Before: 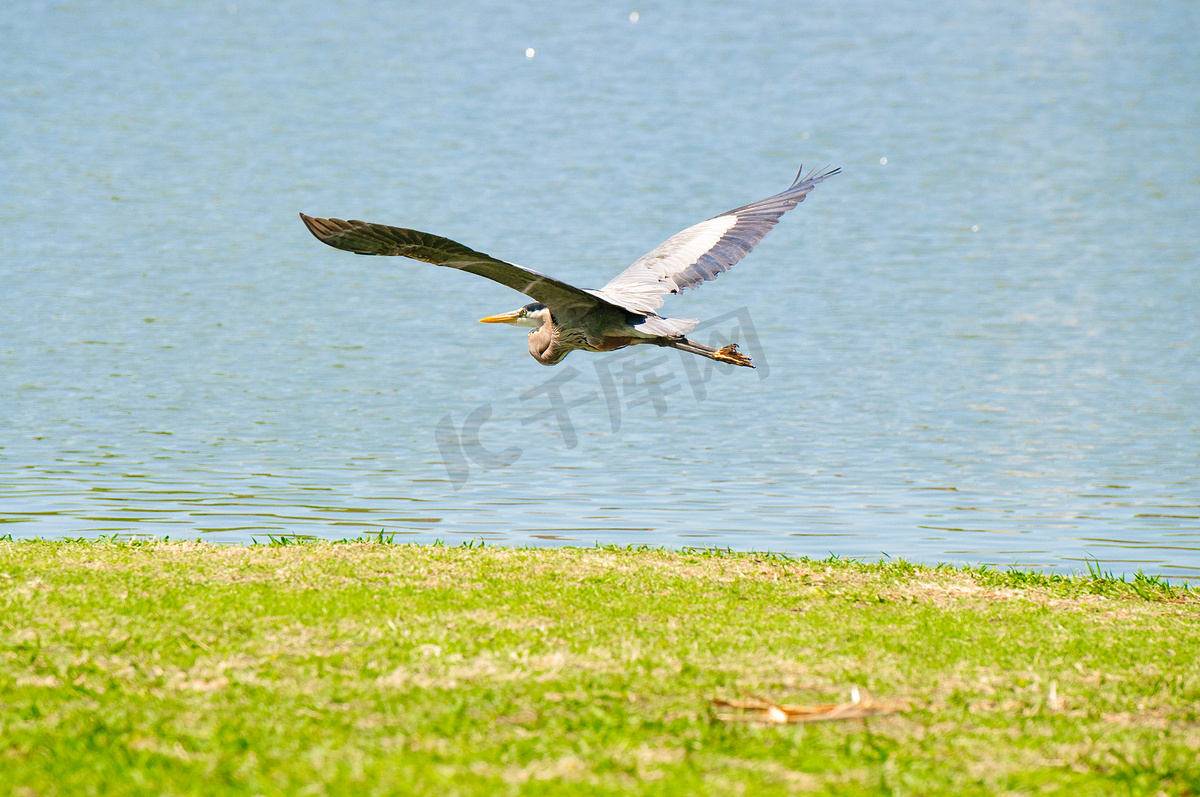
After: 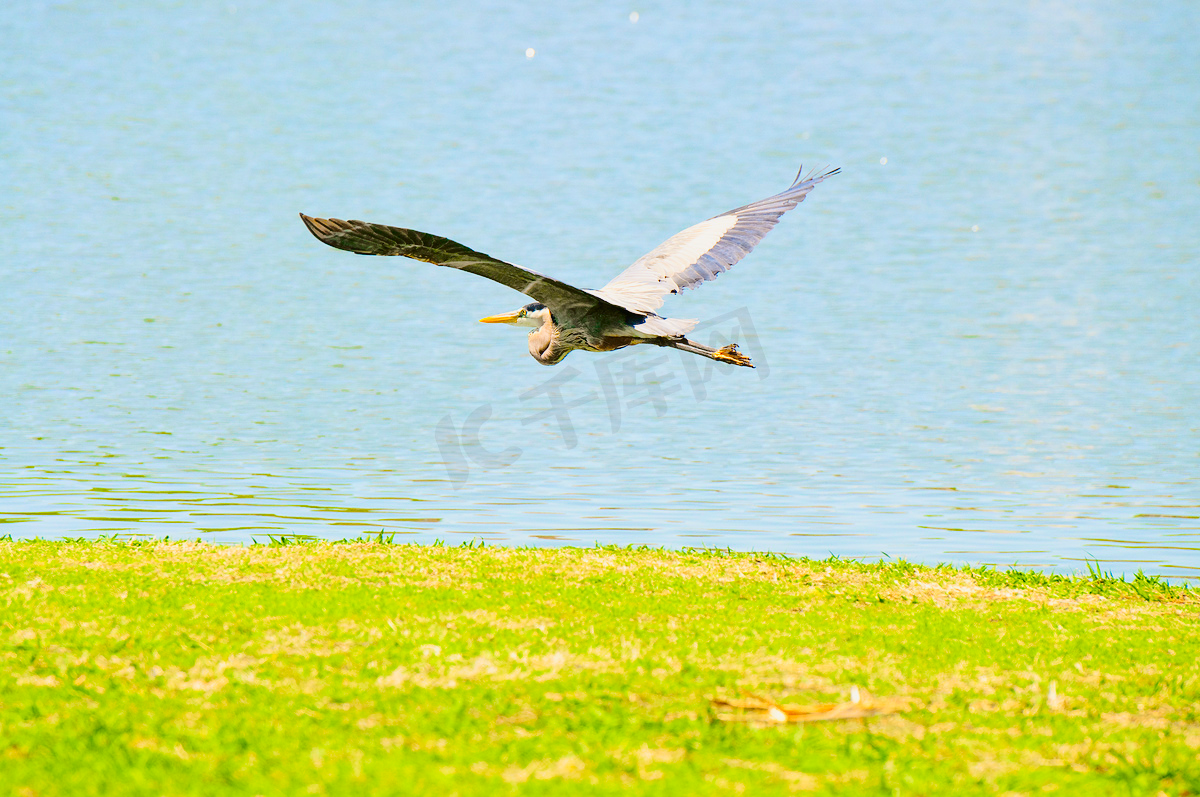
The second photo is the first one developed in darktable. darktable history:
tone curve: curves: ch0 [(0, 0.011) (0.104, 0.085) (0.236, 0.234) (0.398, 0.507) (0.498, 0.621) (0.65, 0.757) (0.835, 0.883) (1, 0.961)]; ch1 [(0, 0) (0.353, 0.344) (0.43, 0.401) (0.479, 0.476) (0.502, 0.502) (0.54, 0.542) (0.602, 0.613) (0.638, 0.668) (0.693, 0.727) (1, 1)]; ch2 [(0, 0) (0.34, 0.314) (0.434, 0.43) (0.5, 0.506) (0.521, 0.54) (0.54, 0.56) (0.595, 0.613) (0.644, 0.729) (1, 1)], color space Lab, independent channels, preserve colors none
